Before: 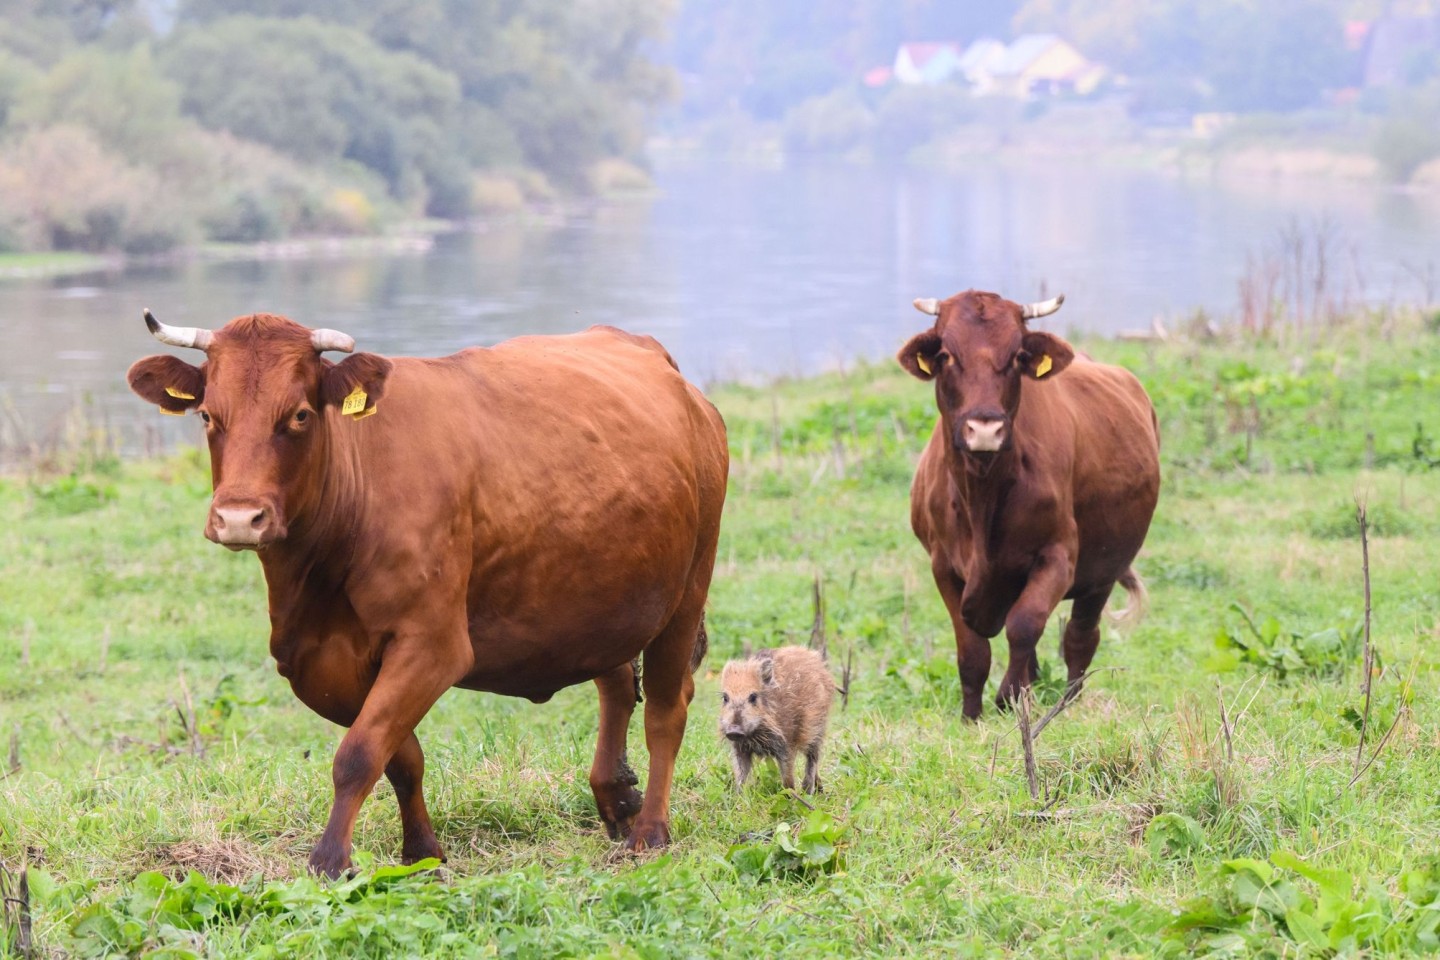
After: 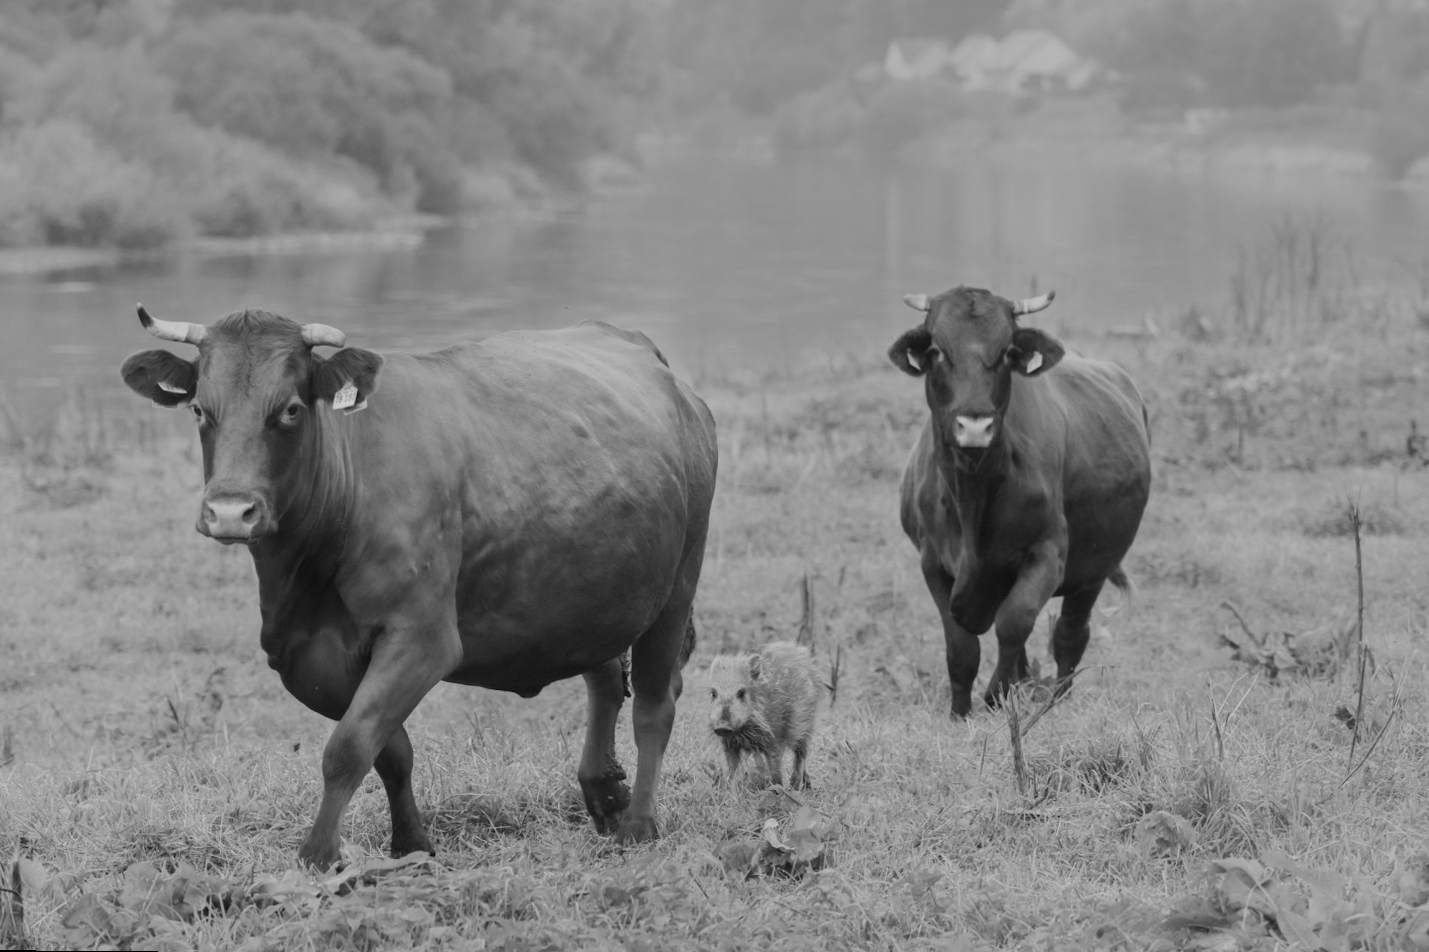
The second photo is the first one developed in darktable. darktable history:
rotate and perspective: rotation 0.192°, lens shift (horizontal) -0.015, crop left 0.005, crop right 0.996, crop top 0.006, crop bottom 0.99
monochrome: a 79.32, b 81.83, size 1.1
